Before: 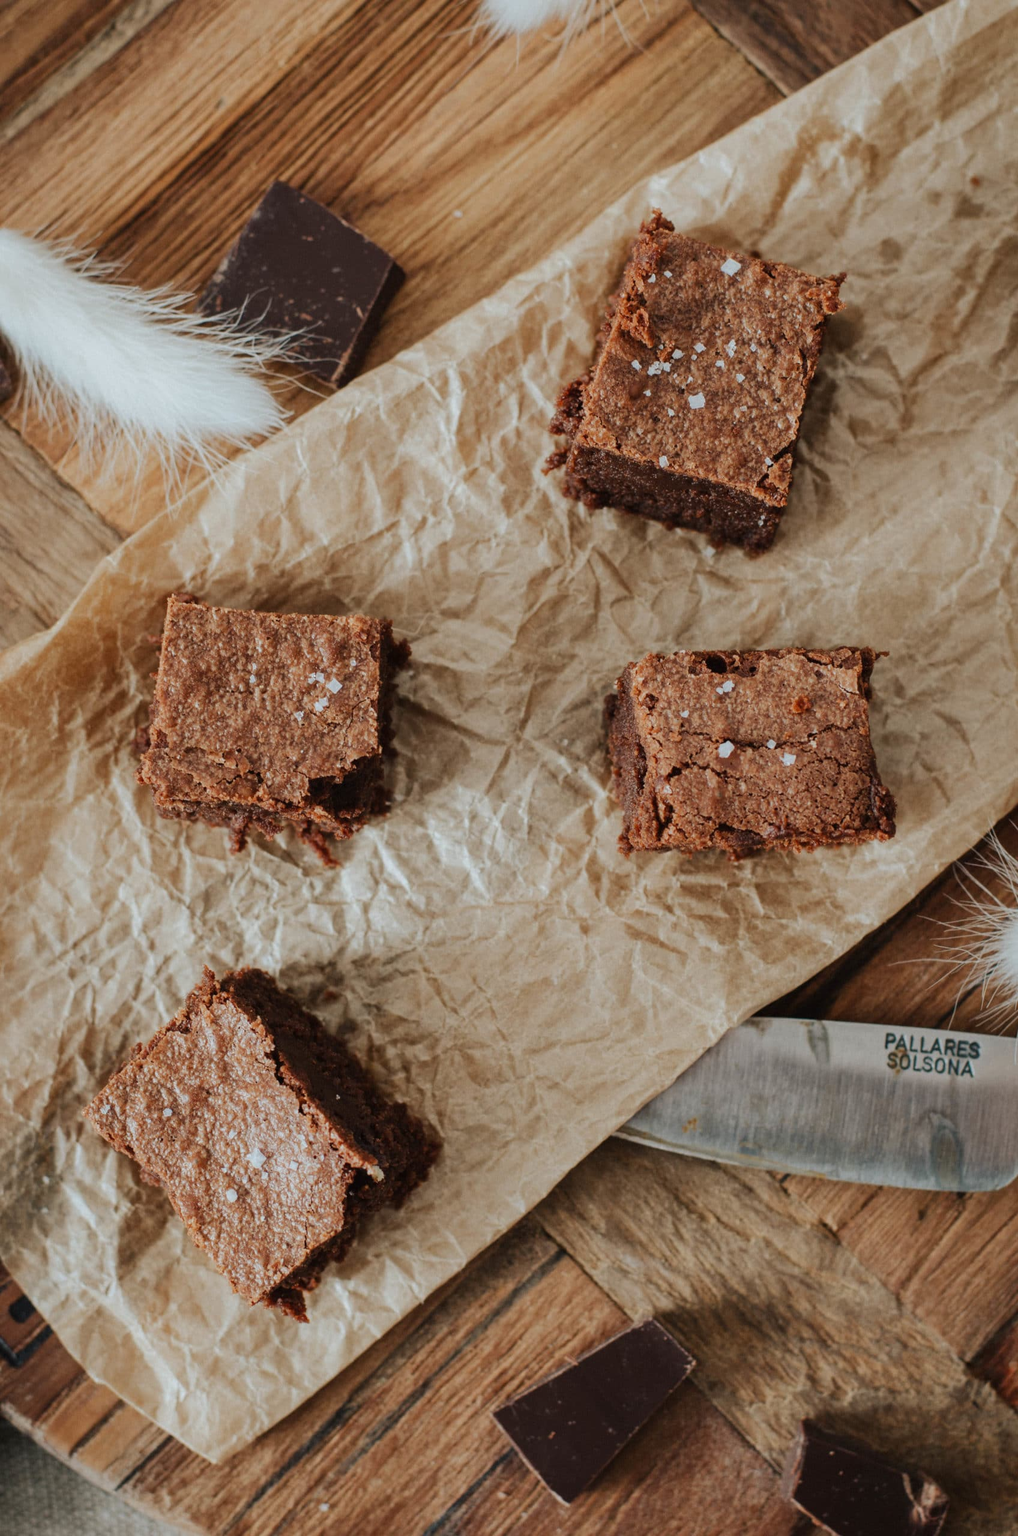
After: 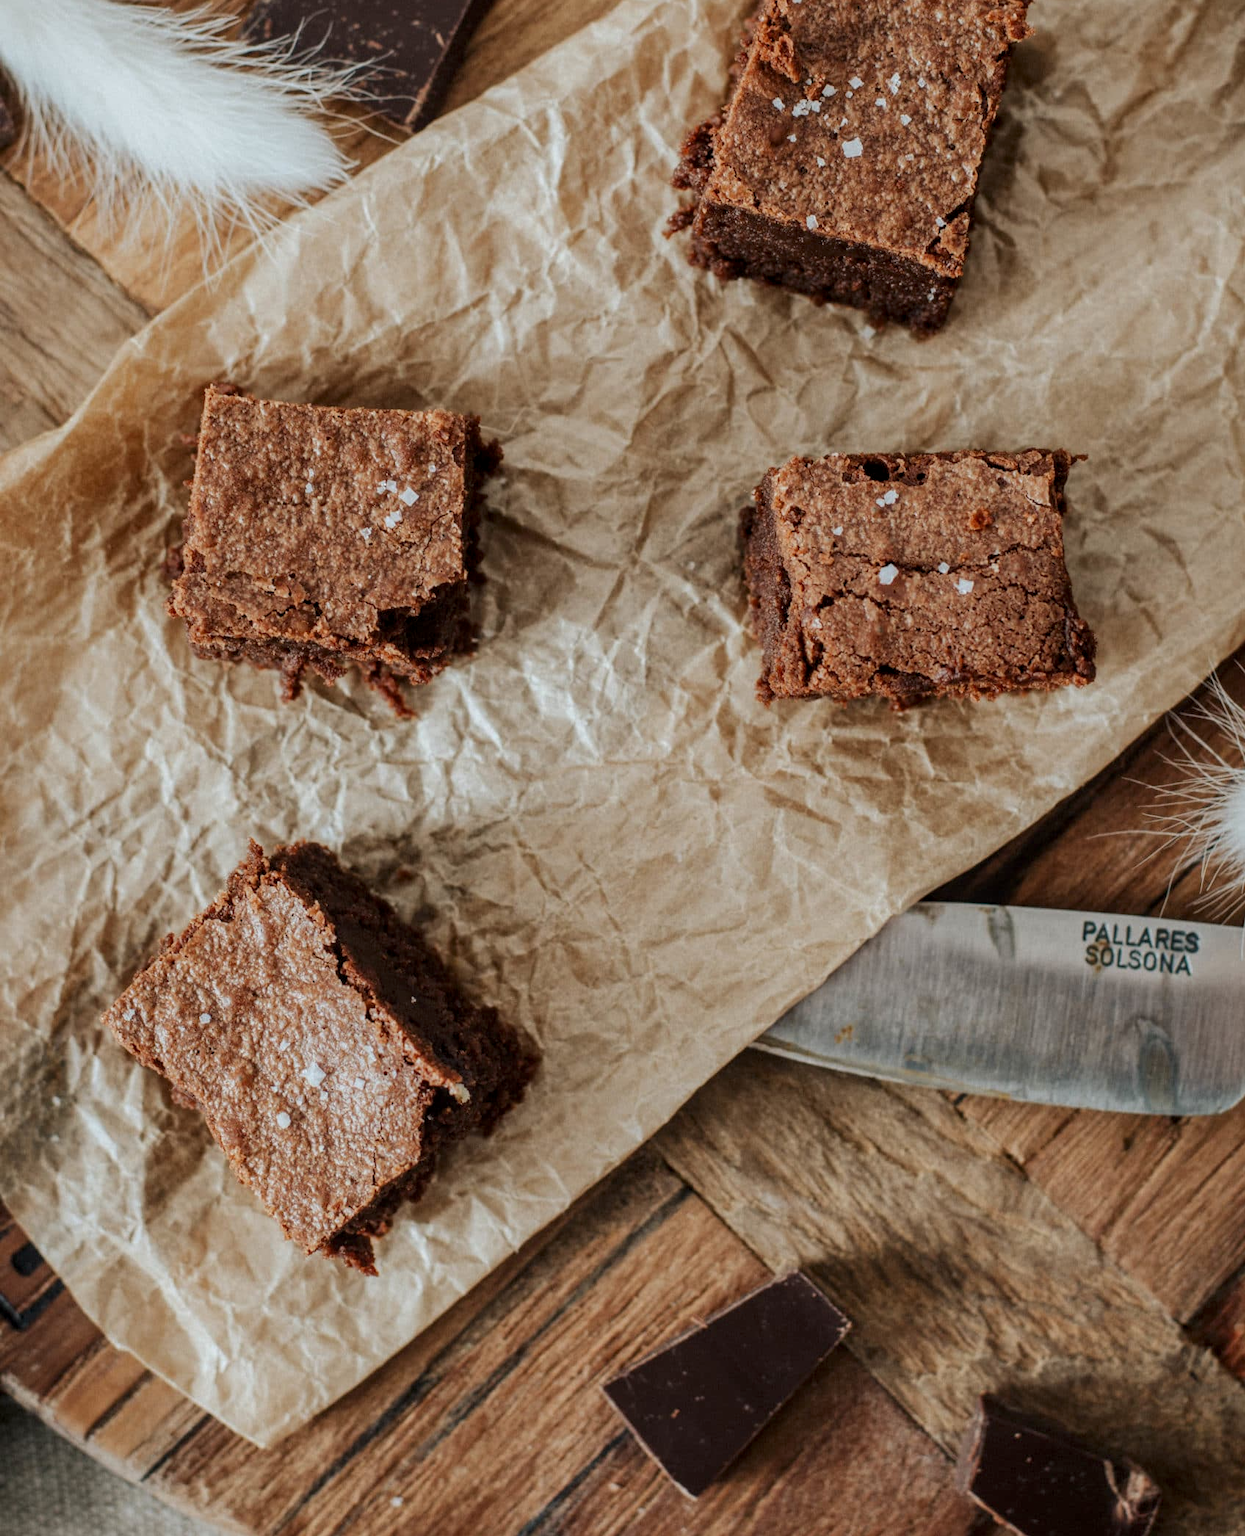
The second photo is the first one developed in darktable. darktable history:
local contrast: on, module defaults
crop and rotate: top 18.276%
